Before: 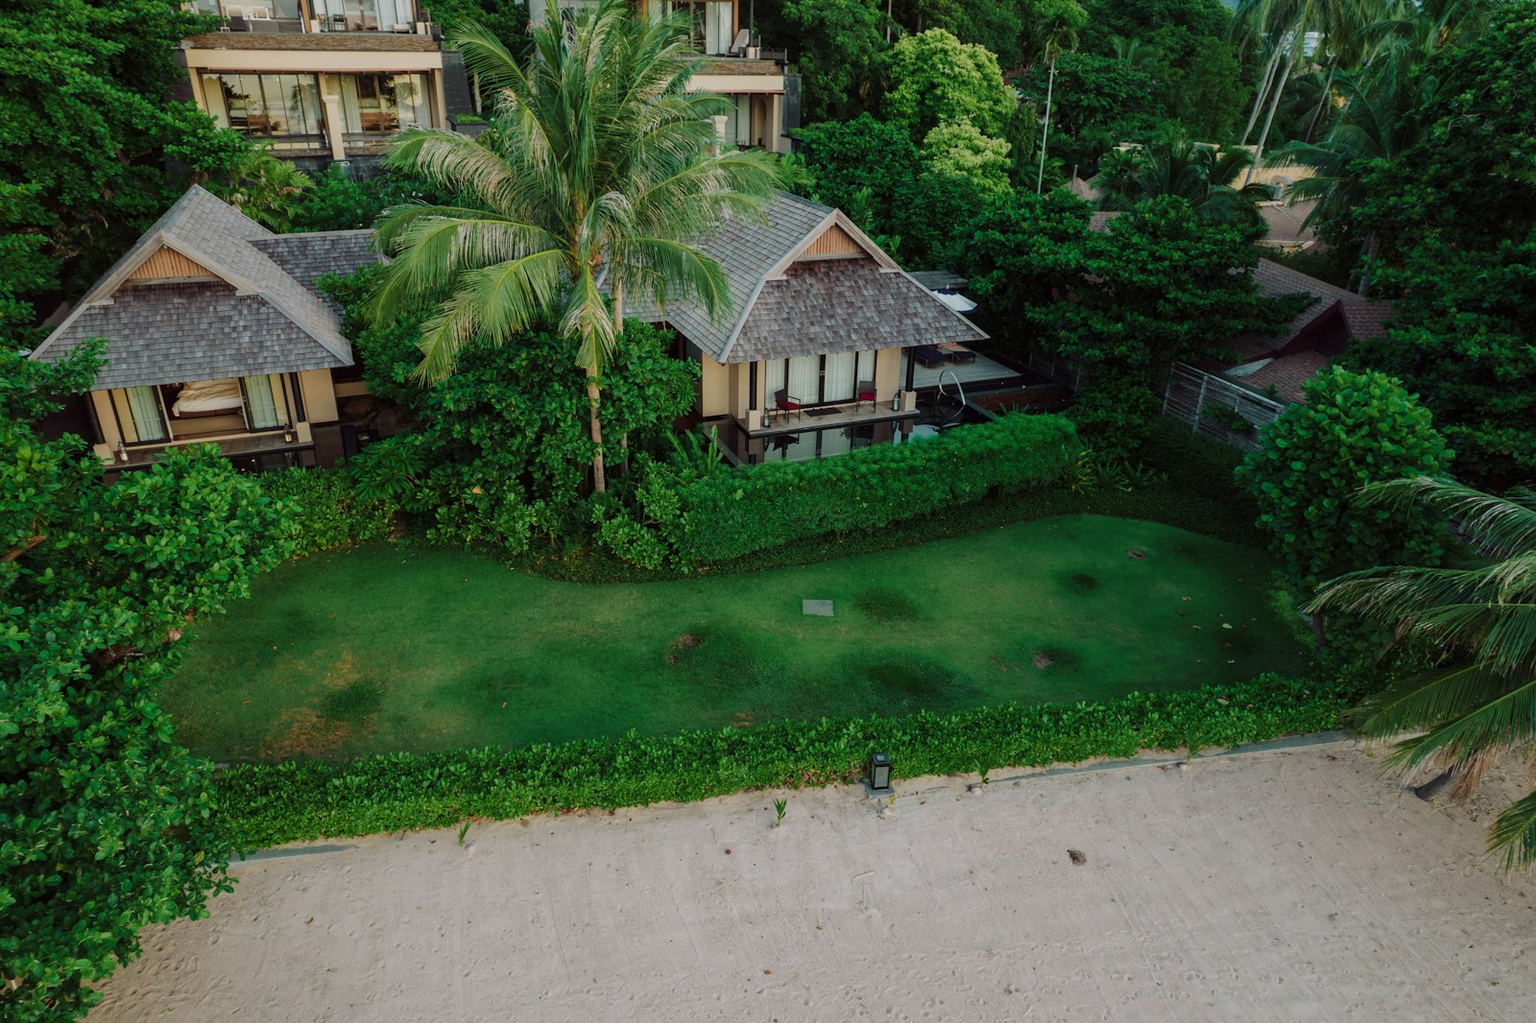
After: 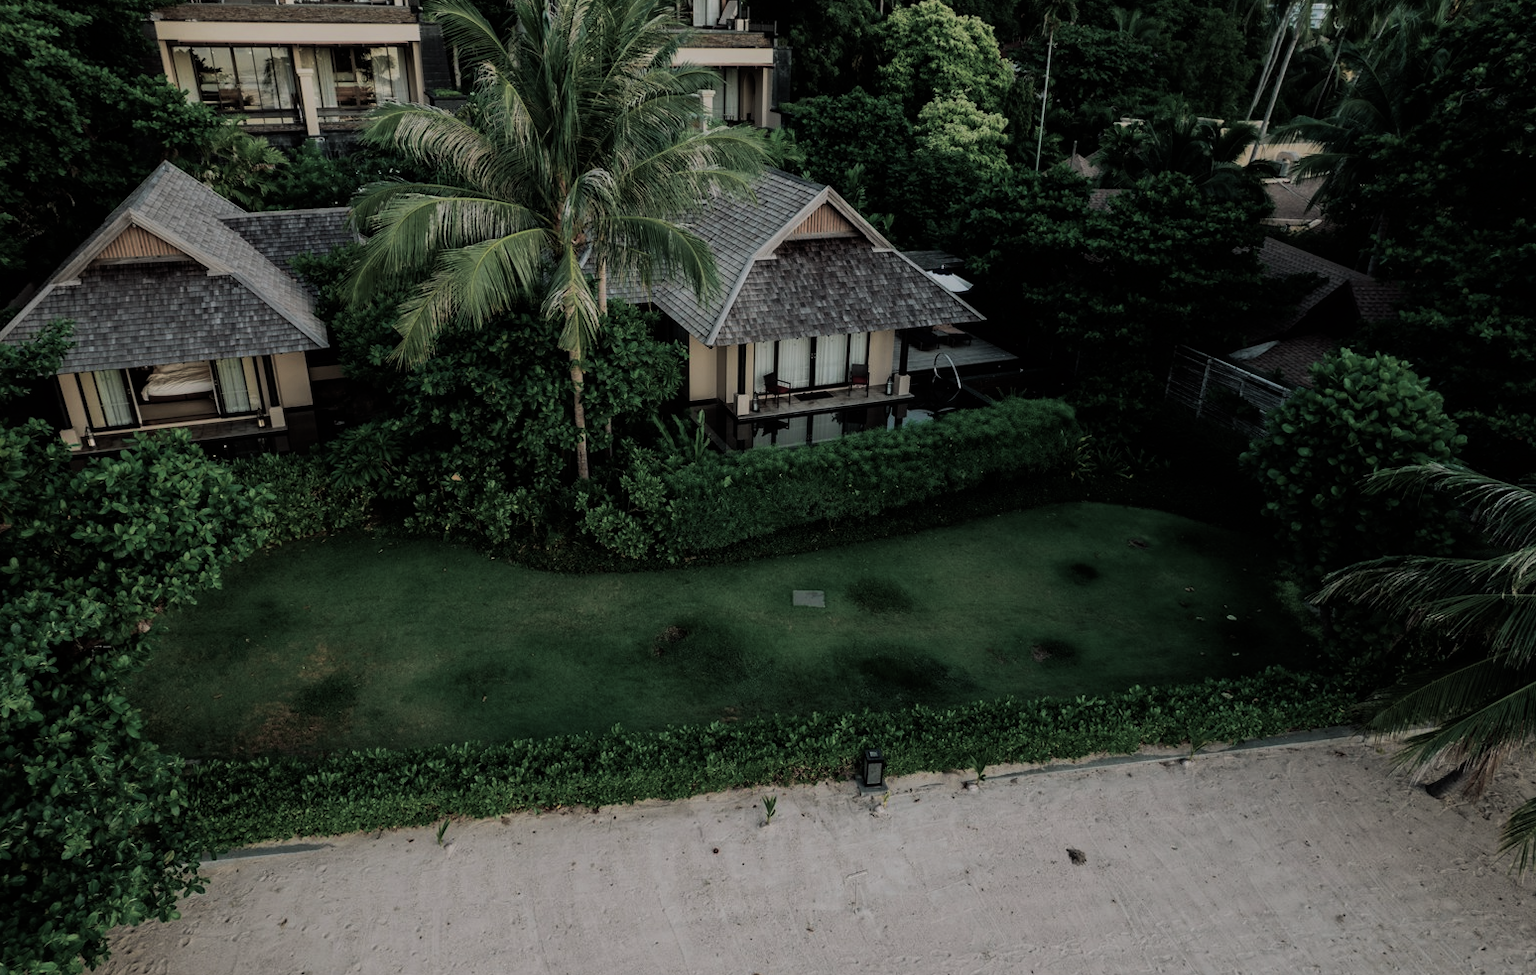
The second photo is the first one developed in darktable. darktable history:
color correction: highlights b* 0.038, saturation 0.989
color balance rgb: shadows lift › chroma 1.689%, shadows lift › hue 257.7°, highlights gain › chroma 0.23%, highlights gain › hue 331.83°, perceptual saturation grading › global saturation -27.224%, perceptual brilliance grading › highlights 3.81%, perceptual brilliance grading › mid-tones -17.539%, perceptual brilliance grading › shadows -41.61%, global vibrance 14.677%
crop: left 2.349%, top 2.832%, right 0.889%, bottom 4.895%
filmic rgb: black relative exposure -7.65 EV, white relative exposure 4.56 EV, hardness 3.61
